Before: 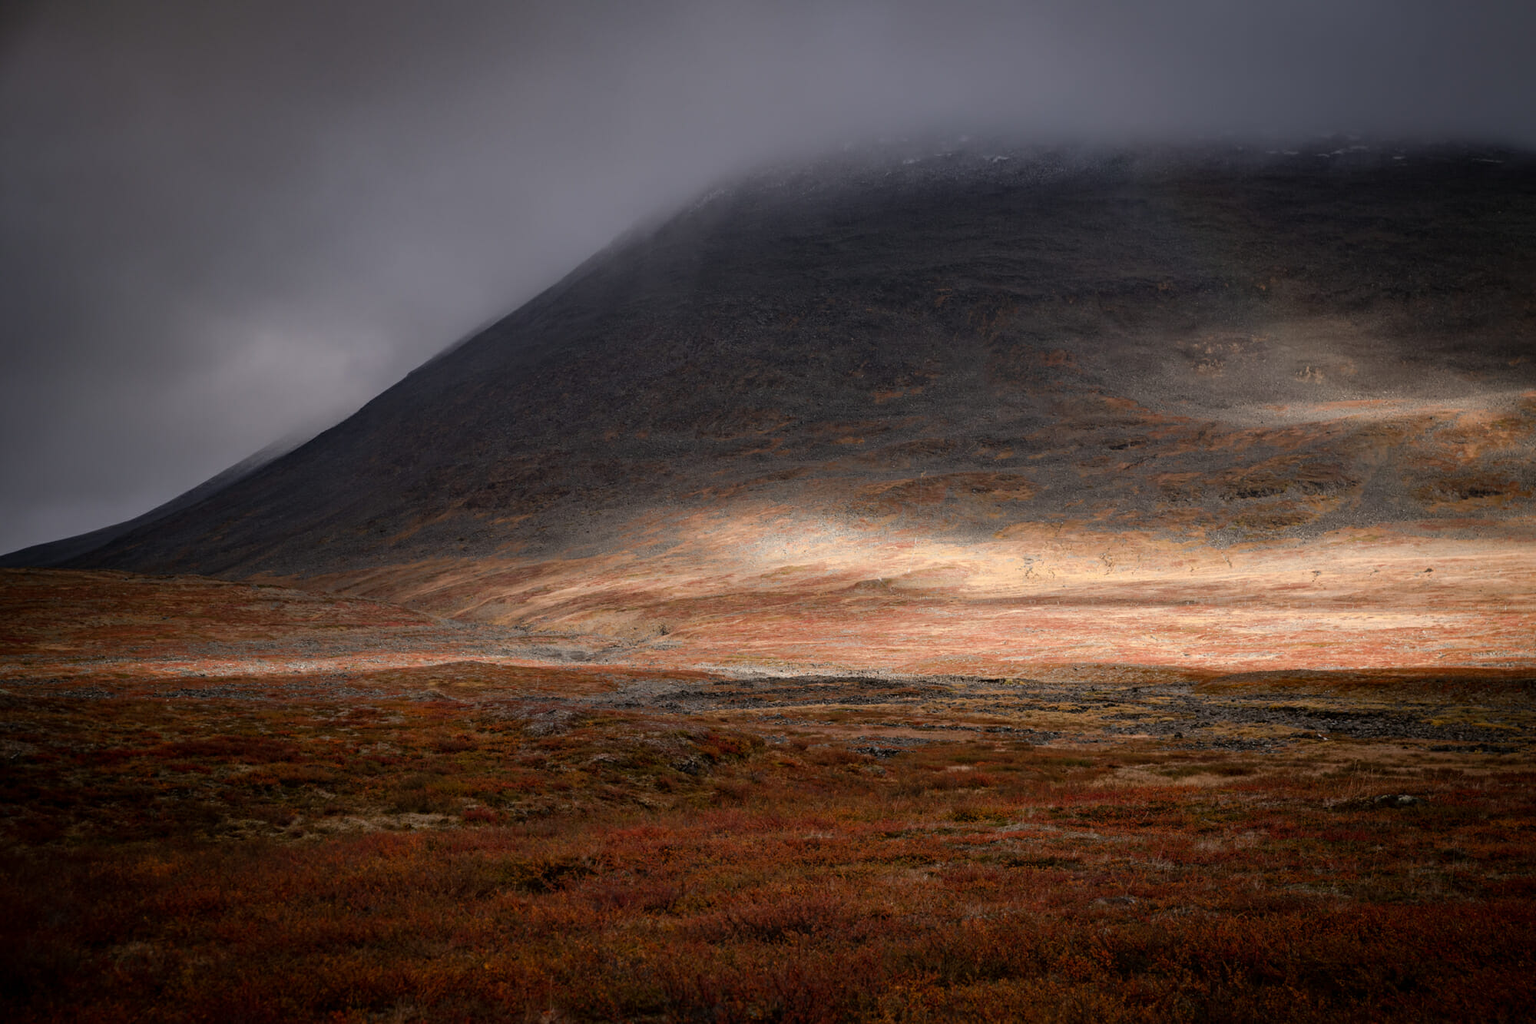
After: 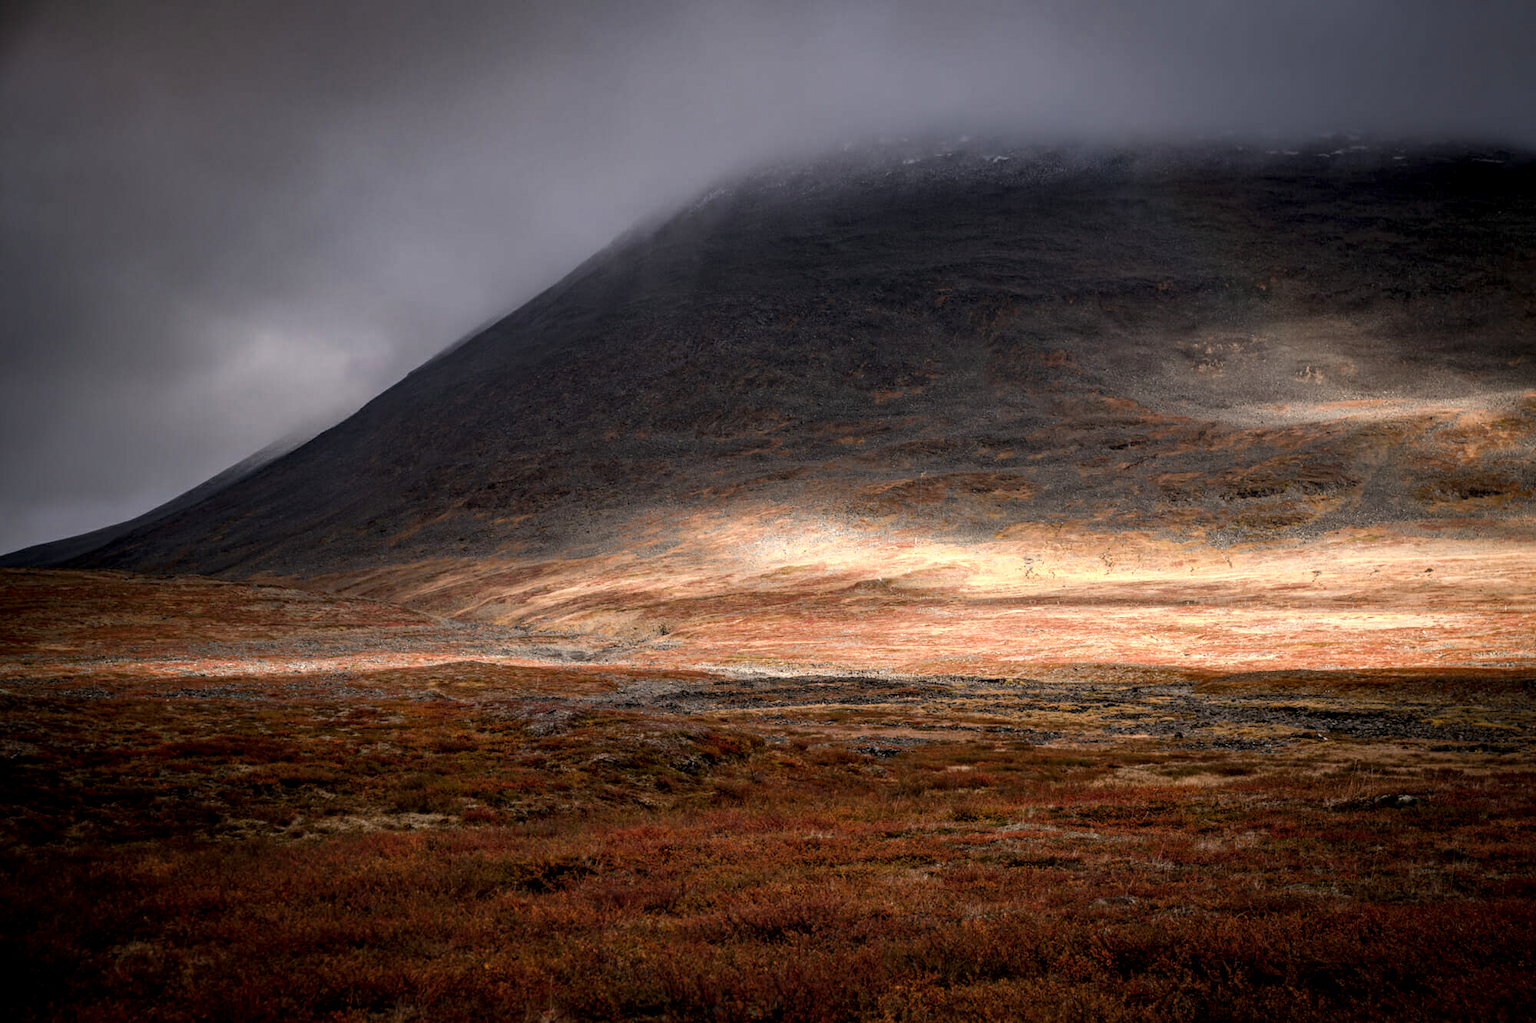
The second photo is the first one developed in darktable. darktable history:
color balance rgb: perceptual saturation grading › global saturation -0.778%, perceptual brilliance grading › highlights 9.407%, perceptual brilliance grading › mid-tones 4.619%, global vibrance 20%
exposure: exposure -0.051 EV, compensate highlight preservation false
local contrast: highlights 61%, detail 143%, midtone range 0.427
